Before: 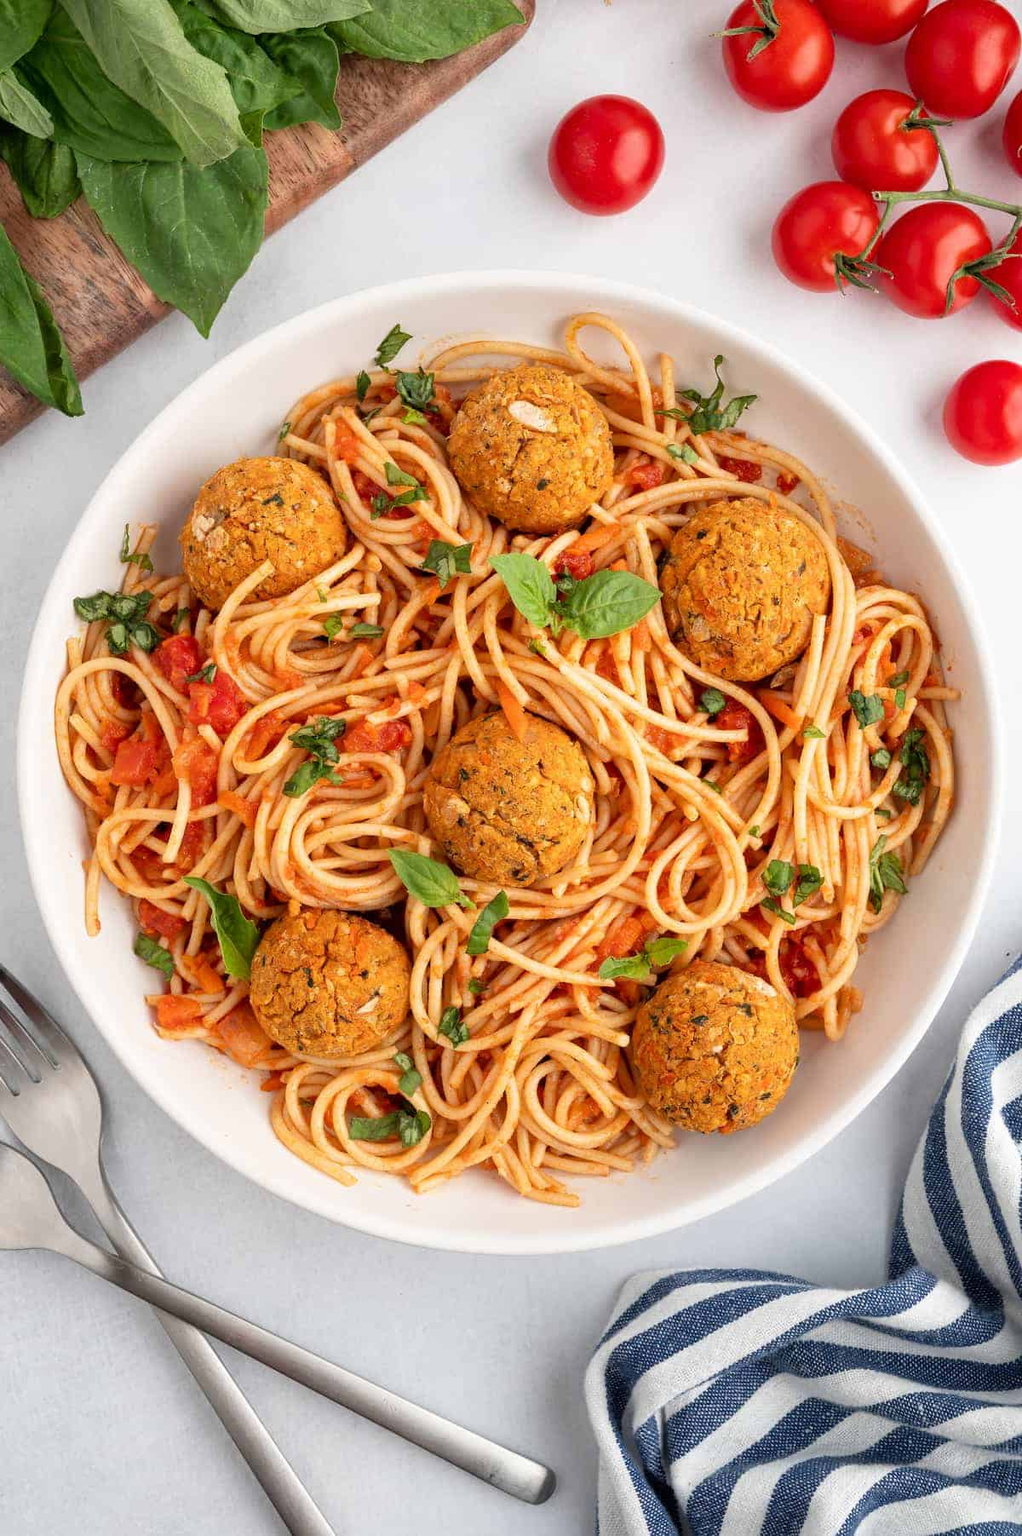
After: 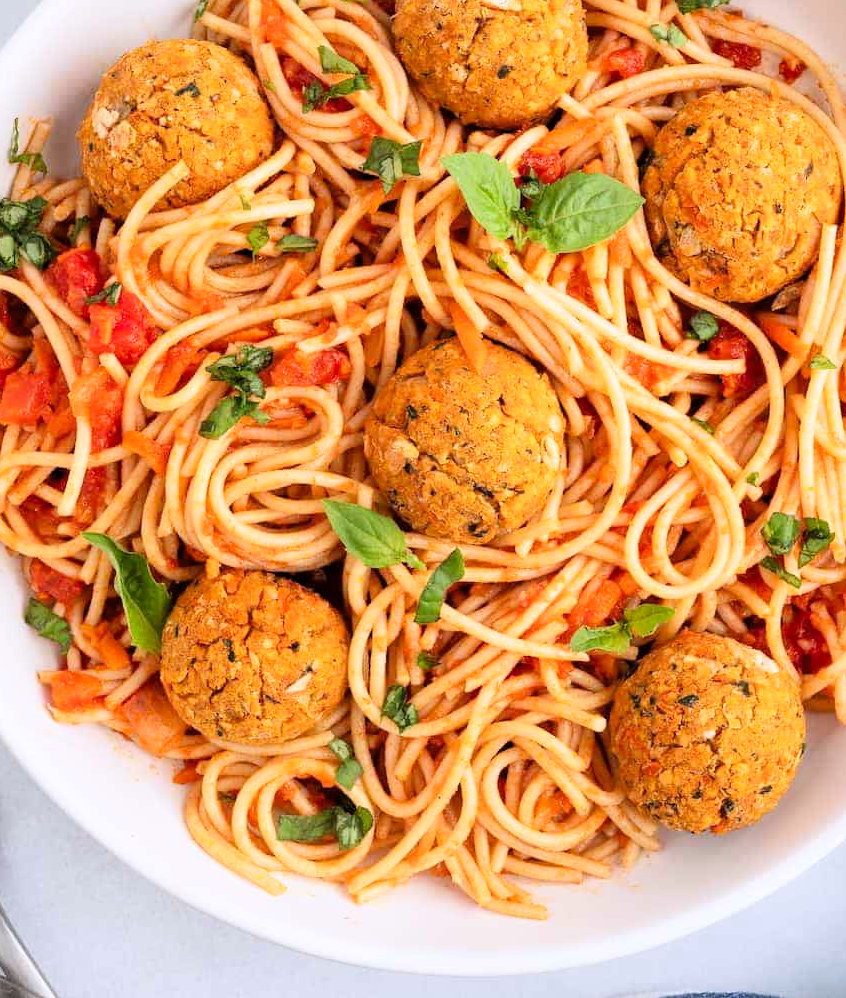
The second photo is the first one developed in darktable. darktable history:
crop: left 11.123%, top 27.61%, right 18.3%, bottom 17.034%
tone curve: curves: ch0 [(0, 0) (0.004, 0.001) (0.133, 0.112) (0.325, 0.362) (0.832, 0.893) (1, 1)], color space Lab, linked channels, preserve colors none
white balance: red 0.984, blue 1.059
